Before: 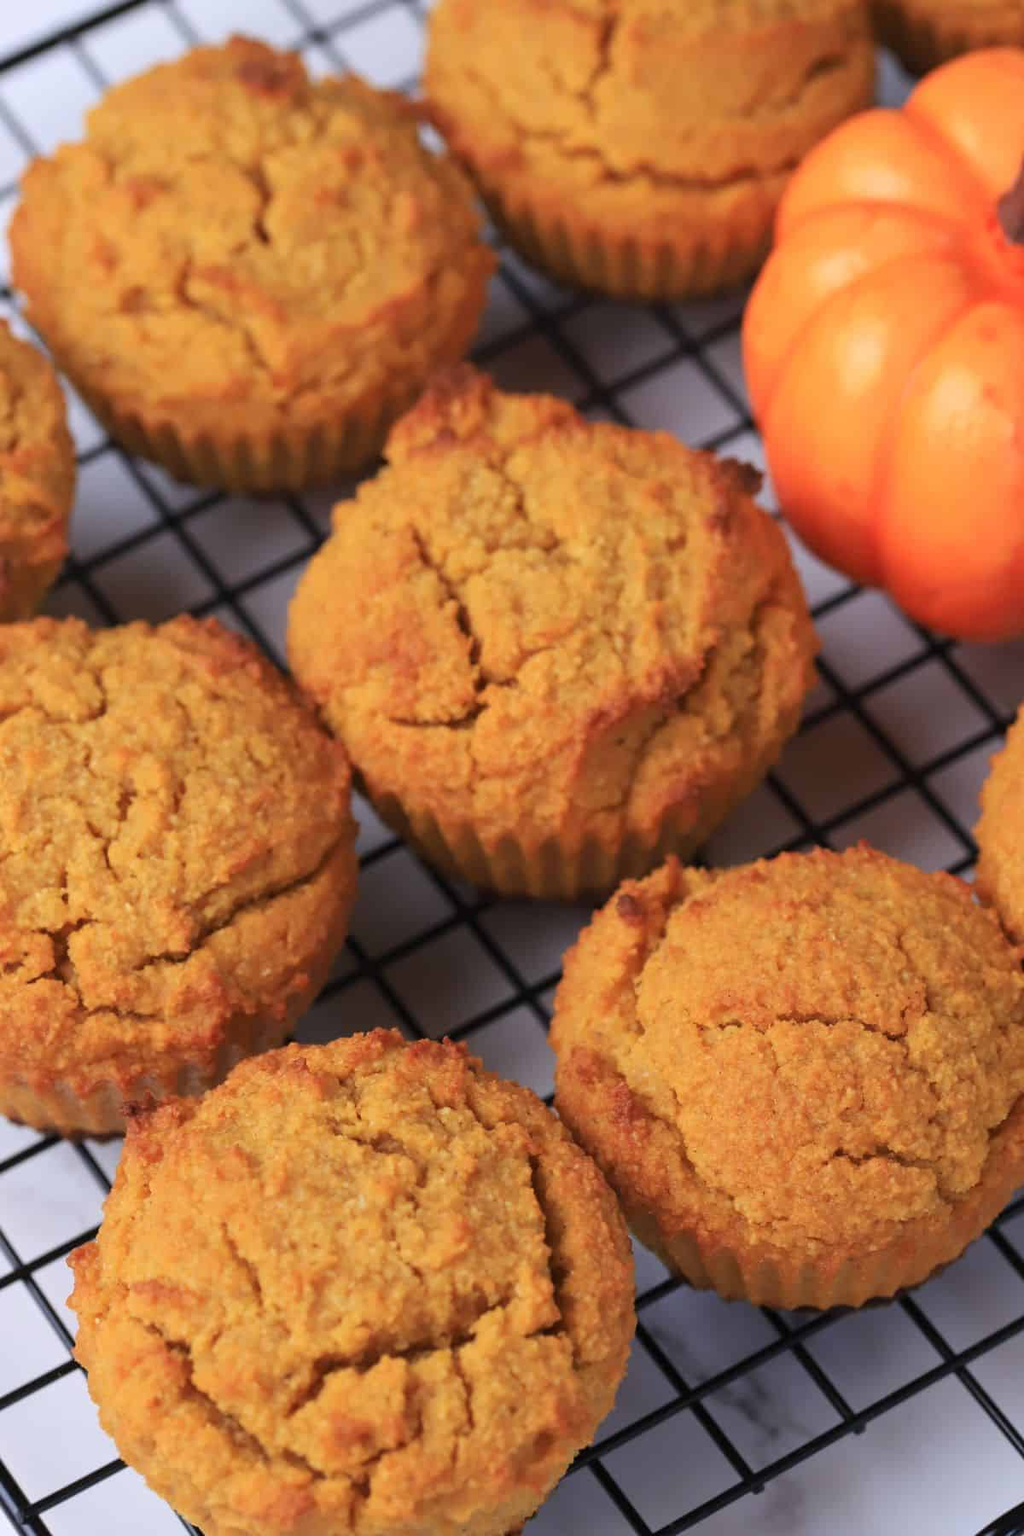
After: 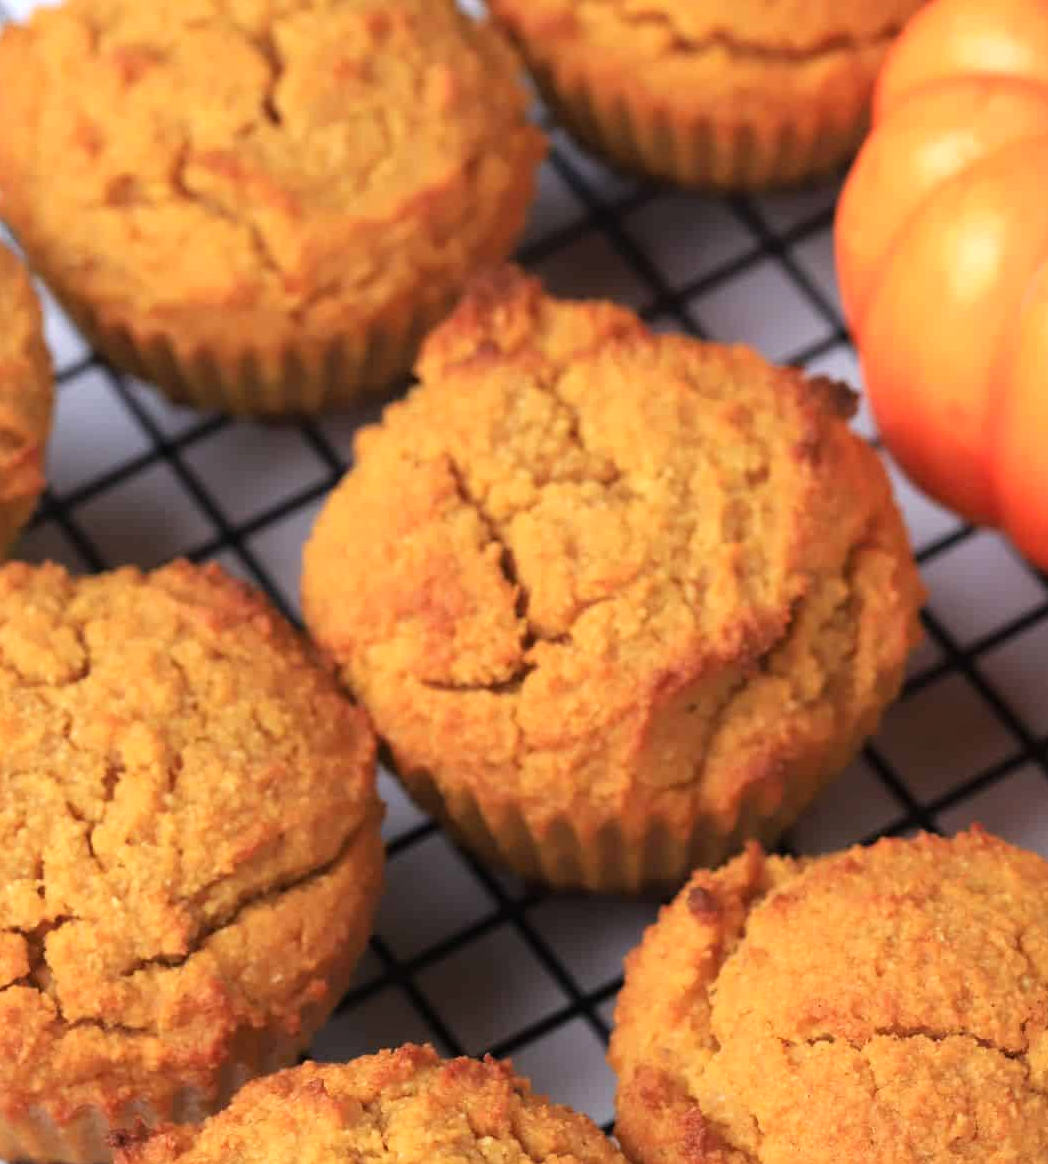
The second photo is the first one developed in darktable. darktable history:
crop: left 2.934%, top 8.949%, right 9.67%, bottom 26.35%
tone equalizer: -8 EV -0.393 EV, -7 EV -0.42 EV, -6 EV -0.353 EV, -5 EV -0.199 EV, -3 EV 0.234 EV, -2 EV 0.358 EV, -1 EV 0.393 EV, +0 EV 0.447 EV
